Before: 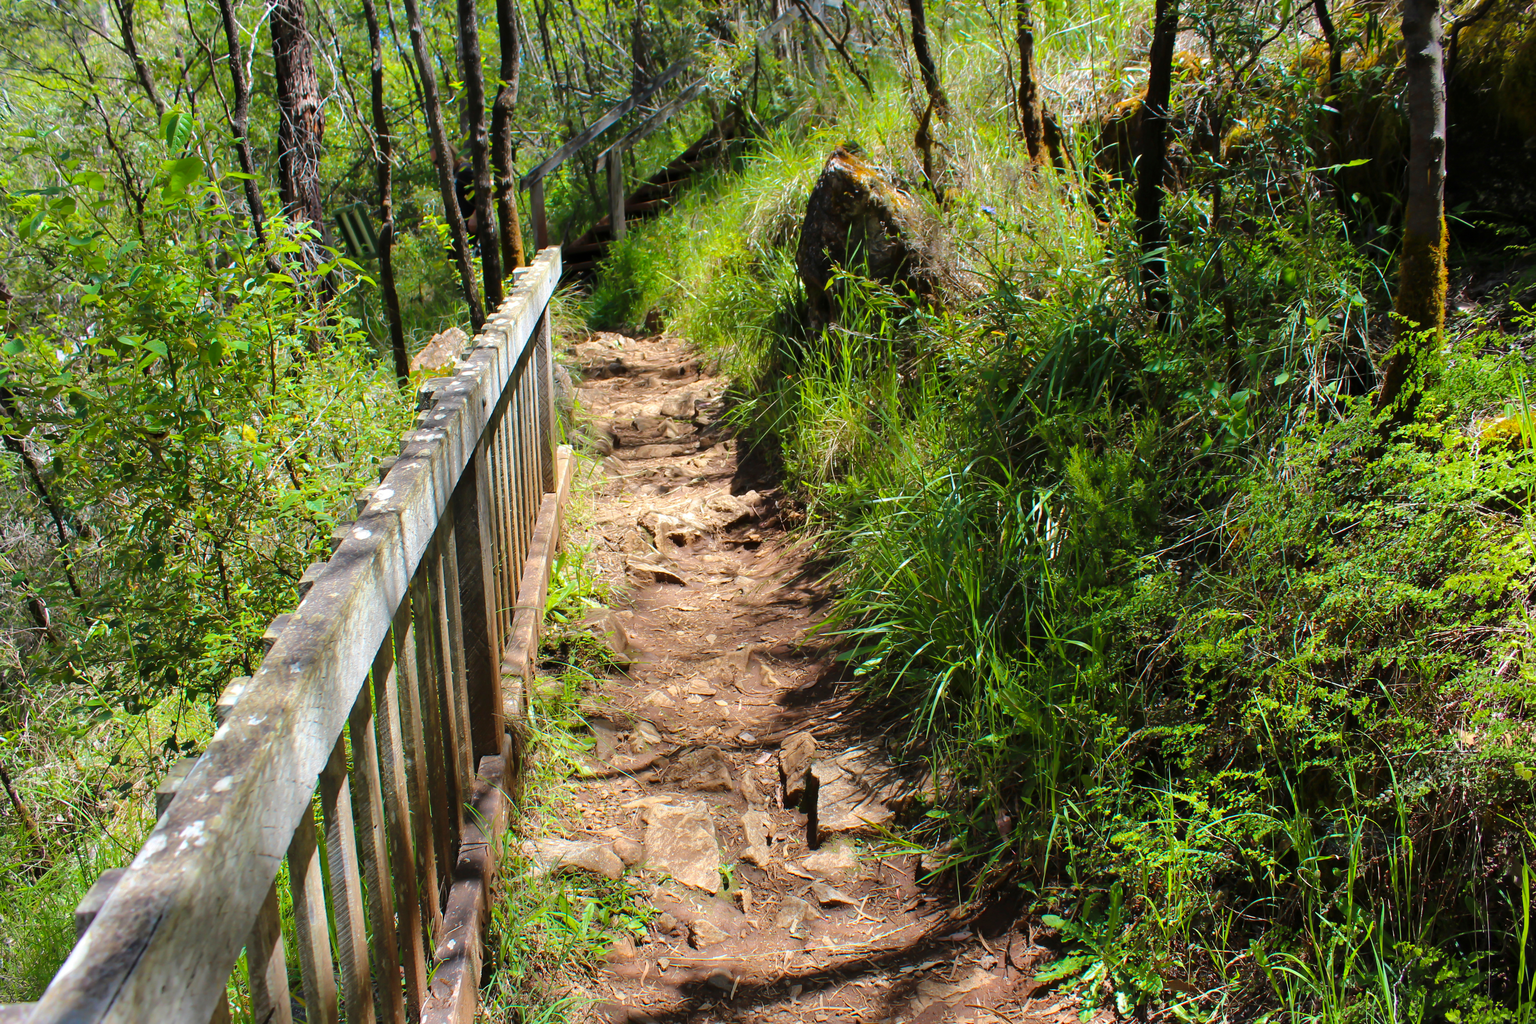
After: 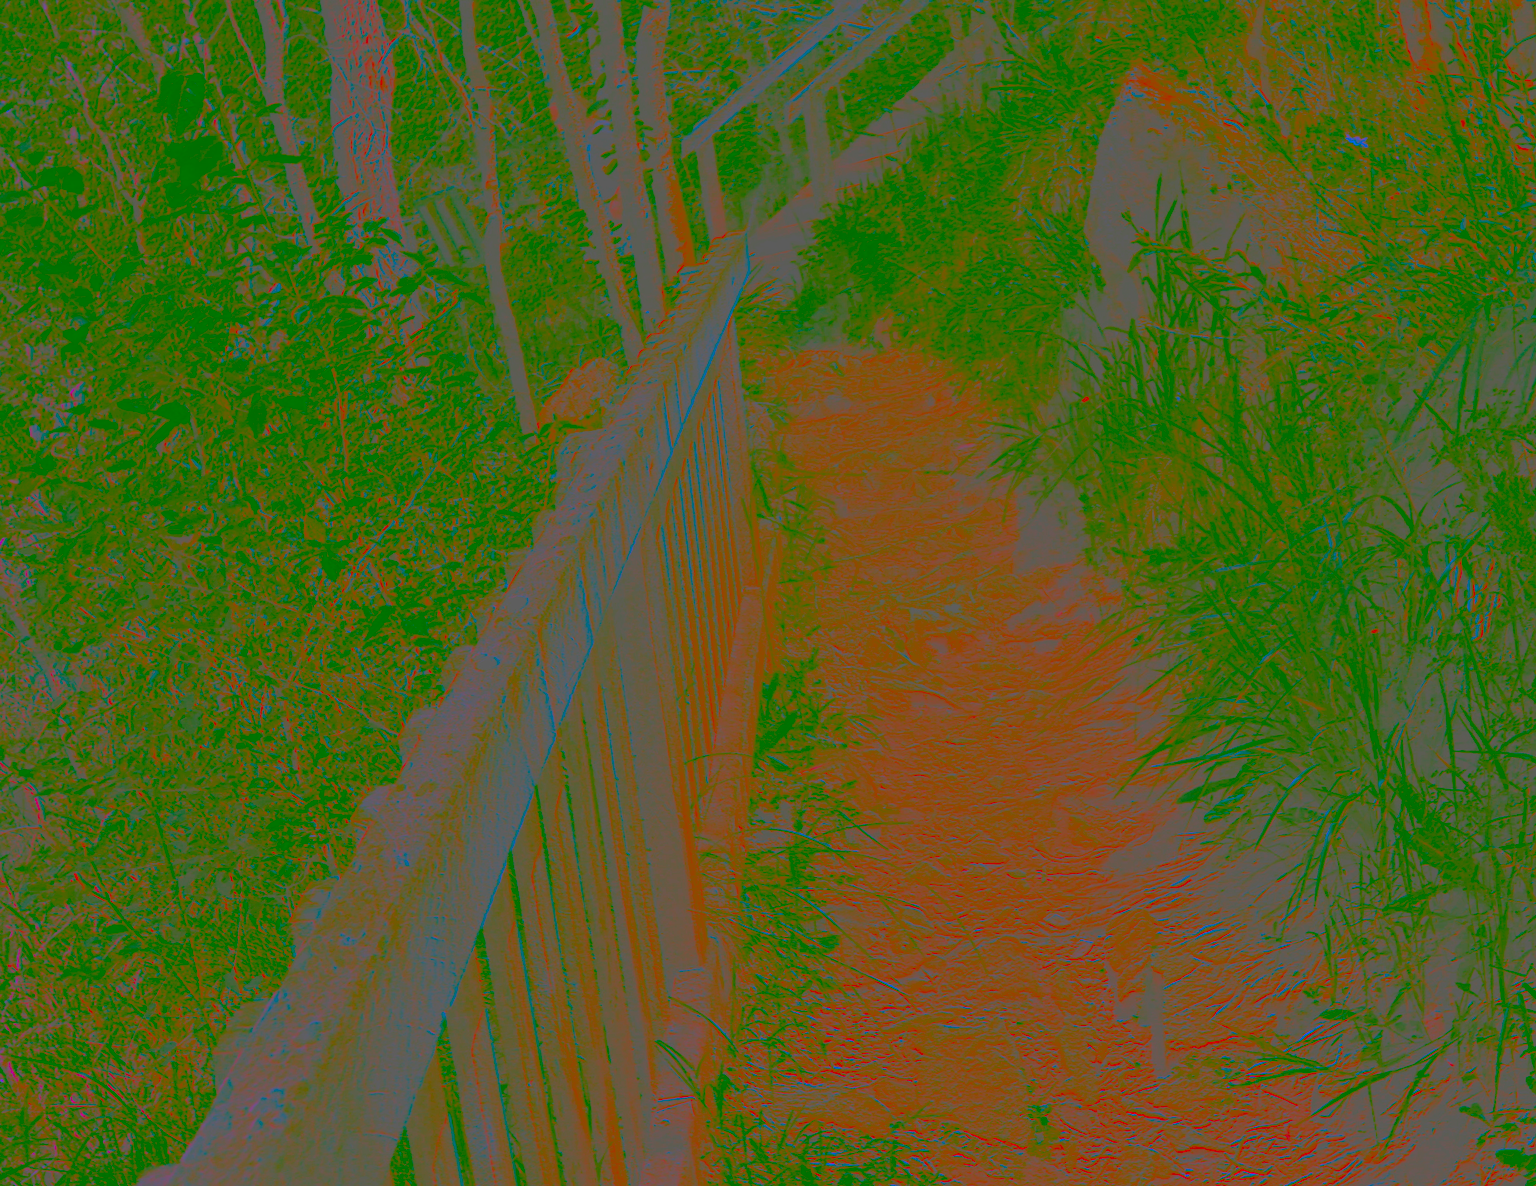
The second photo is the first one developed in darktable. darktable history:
contrast brightness saturation: contrast -0.99, brightness -0.17, saturation 0.75
rotate and perspective: rotation -3.52°, crop left 0.036, crop right 0.964, crop top 0.081, crop bottom 0.919
crop: top 5.803%, right 27.864%, bottom 5.804%
